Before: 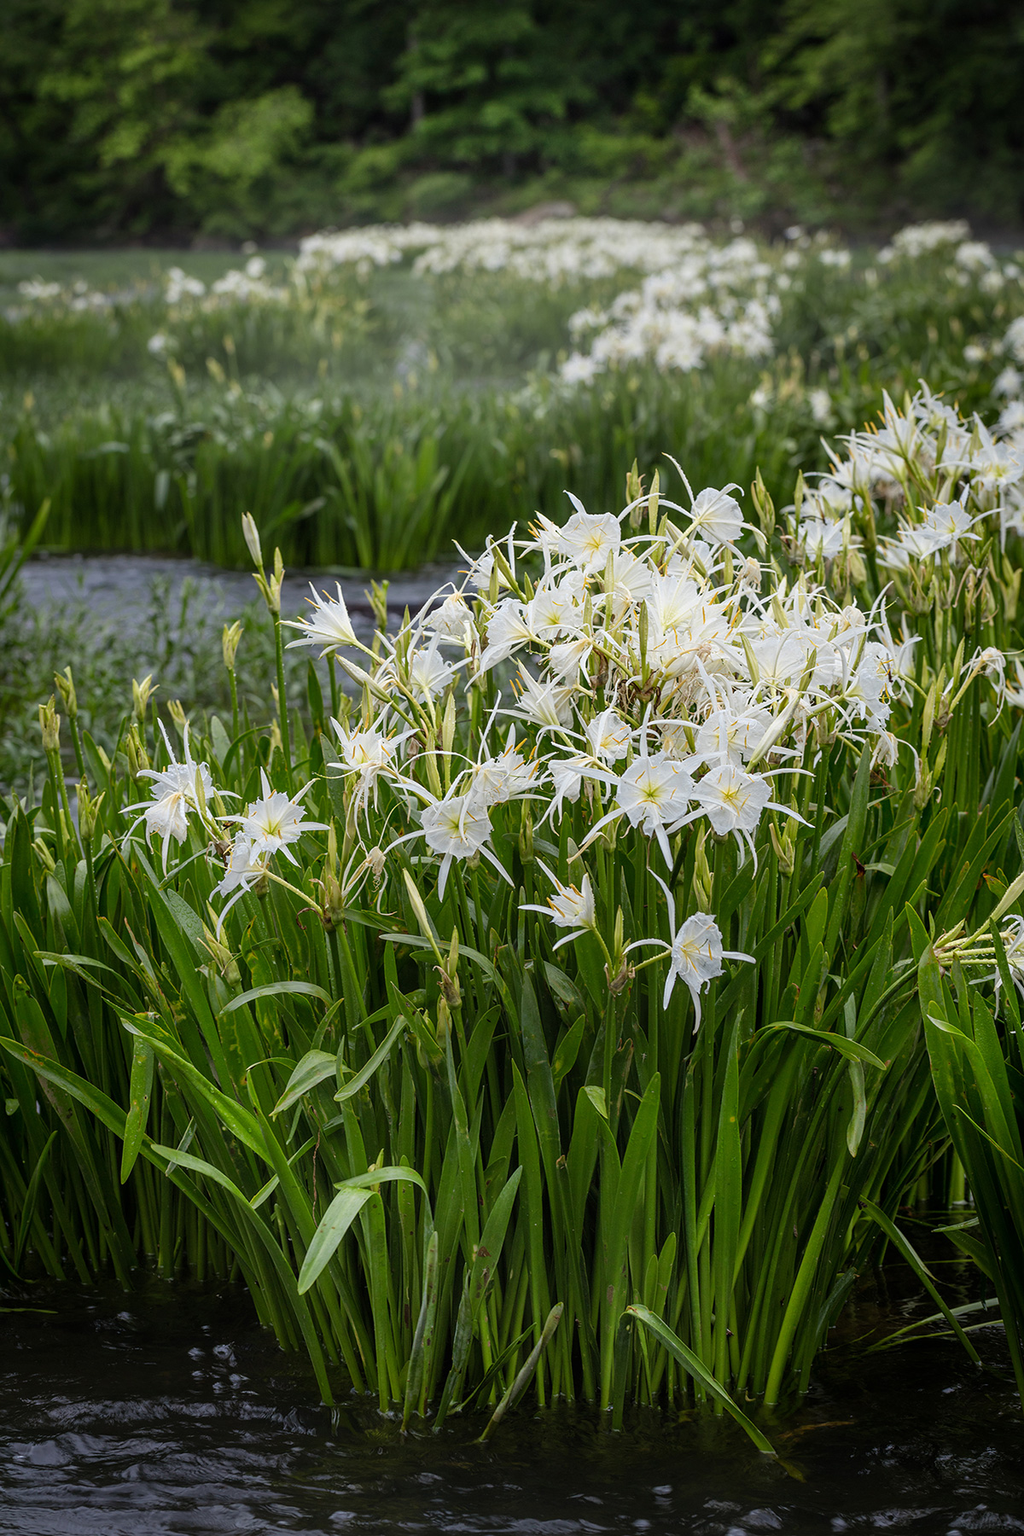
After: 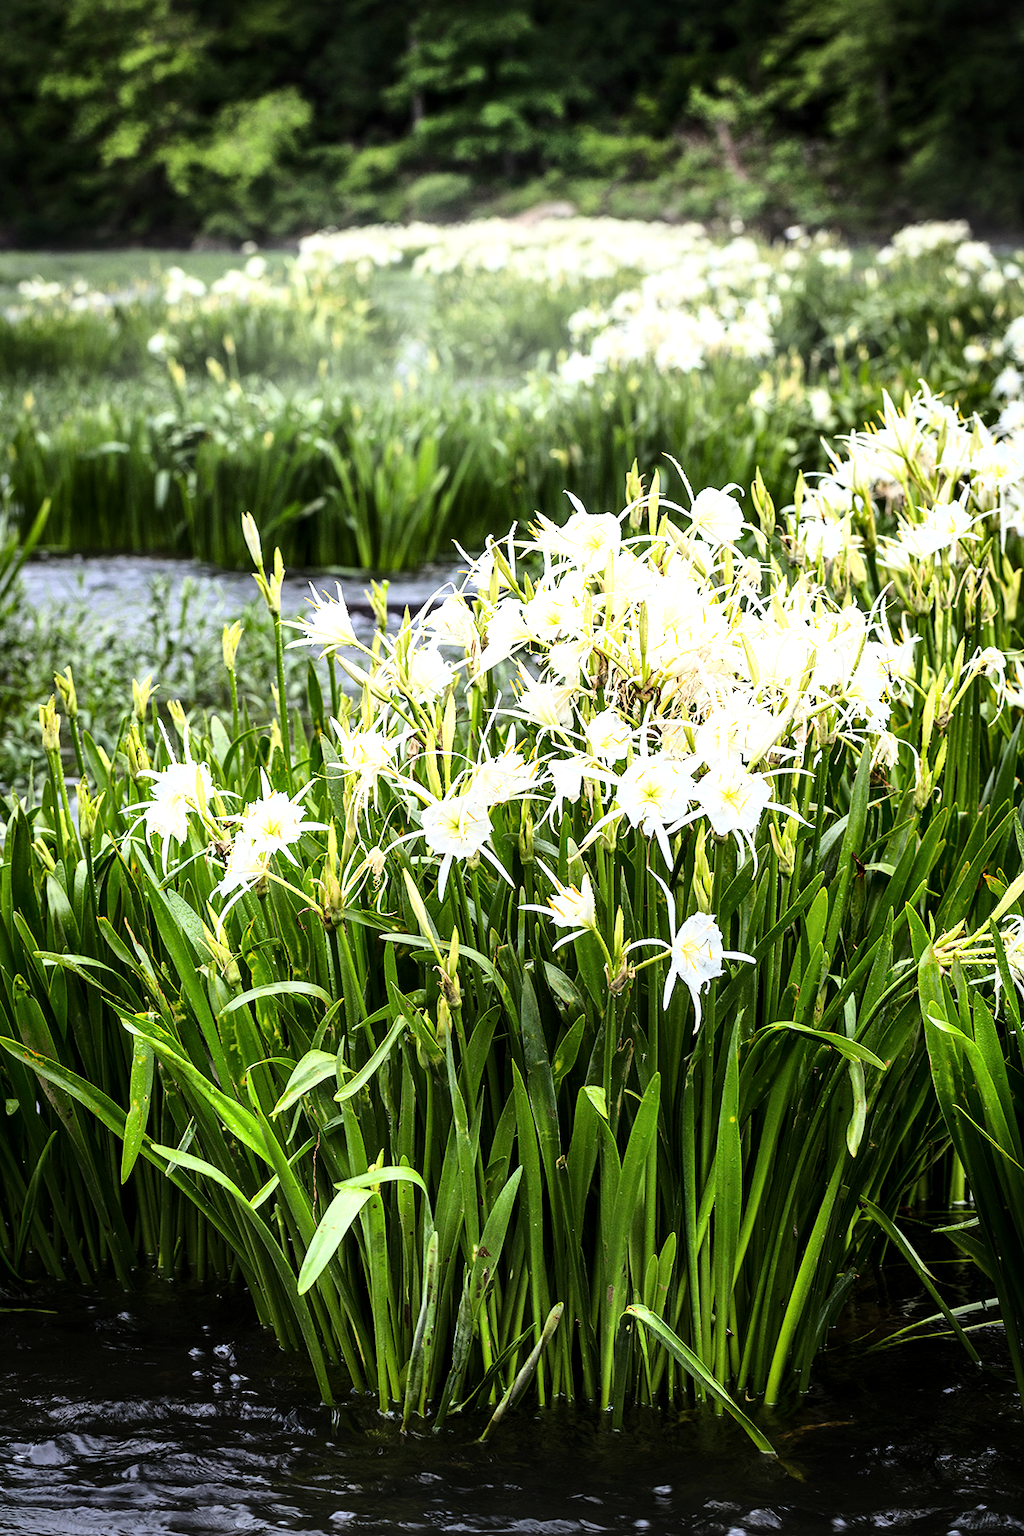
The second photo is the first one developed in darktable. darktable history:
exposure: exposure 0.35 EV, compensate exposure bias true, compensate highlight preservation false
local contrast: mode bilateral grid, contrast 21, coarseness 49, detail 119%, midtone range 0.2
tone equalizer: -8 EV -0.769 EV, -7 EV -0.718 EV, -6 EV -0.567 EV, -5 EV -0.401 EV, -3 EV 0.386 EV, -2 EV 0.6 EV, -1 EV 0.691 EV, +0 EV 0.742 EV, edges refinement/feathering 500, mask exposure compensation -1.57 EV, preserve details no
base curve: curves: ch0 [(0, 0) (0.028, 0.03) (0.121, 0.232) (0.46, 0.748) (0.859, 0.968) (1, 1)]
